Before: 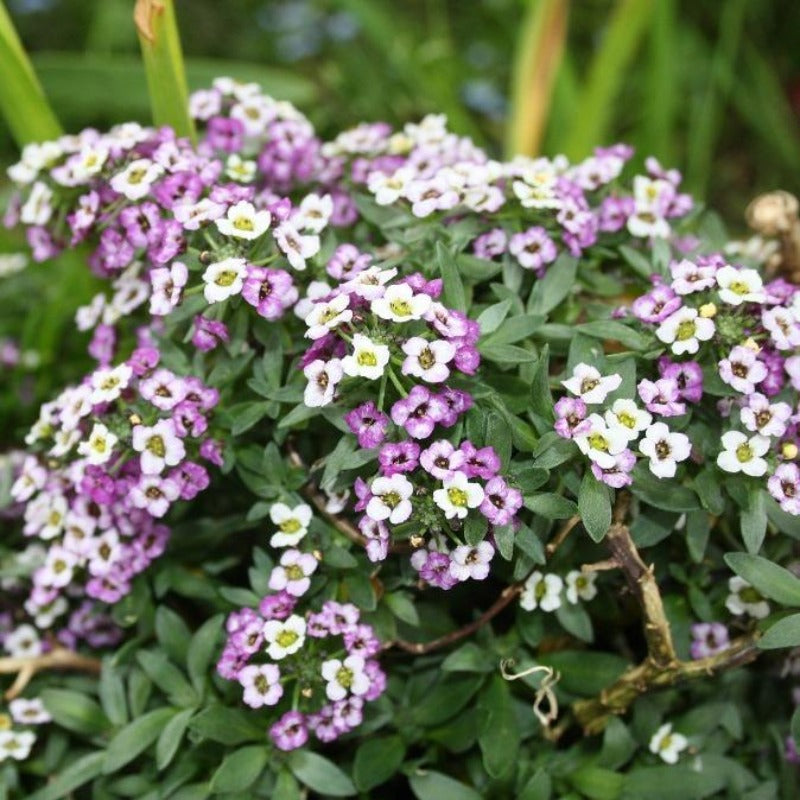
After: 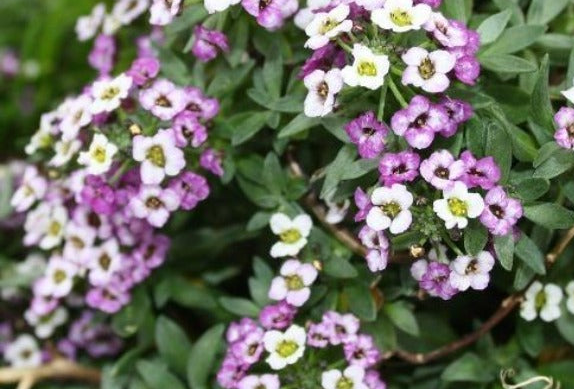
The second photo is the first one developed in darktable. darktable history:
crop: top 36.251%, right 28.205%, bottom 15.061%
